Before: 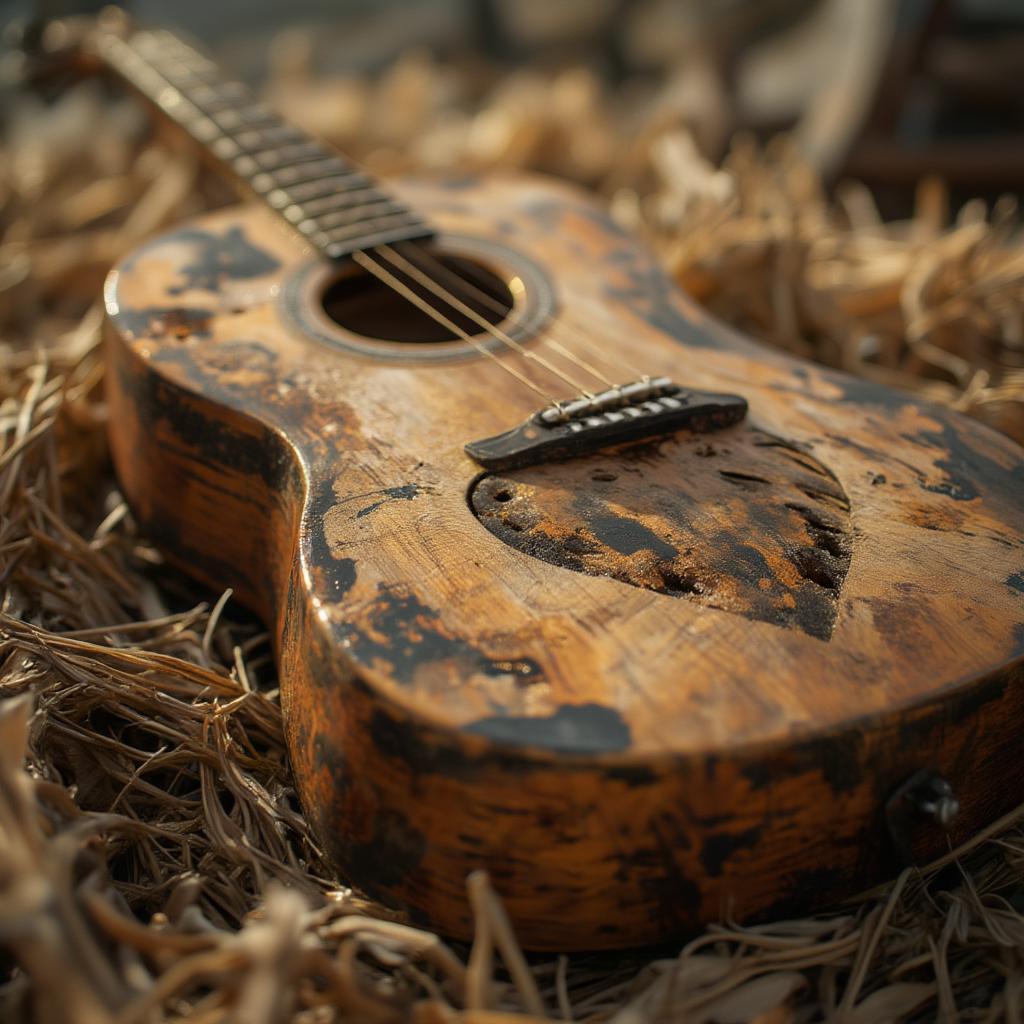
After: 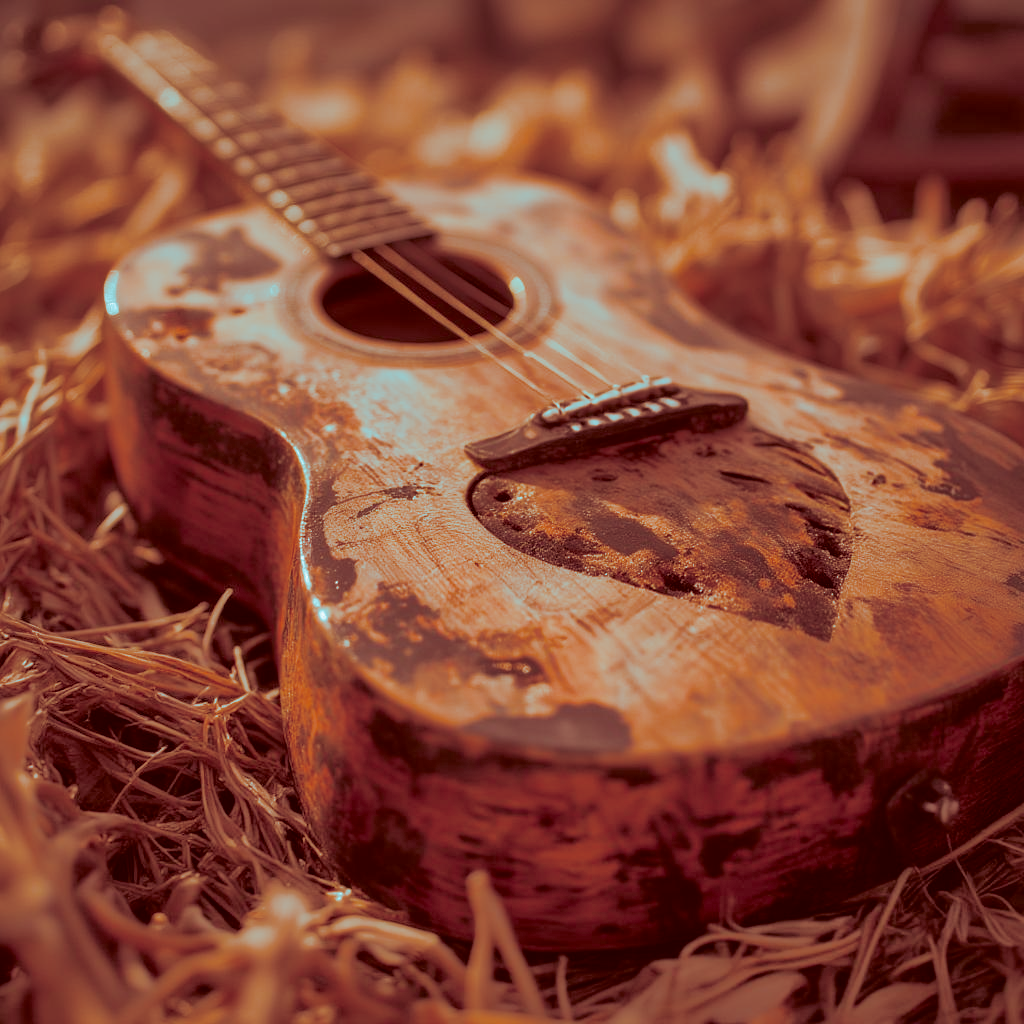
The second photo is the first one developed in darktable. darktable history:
color correction: highlights a* 9.03, highlights b* 8.71, shadows a* 40, shadows b* 40, saturation 0.8
shadows and highlights: shadows 60, highlights -60
split-toning: shadows › hue 327.6°, highlights › hue 198°, highlights › saturation 0.55, balance -21.25, compress 0%
